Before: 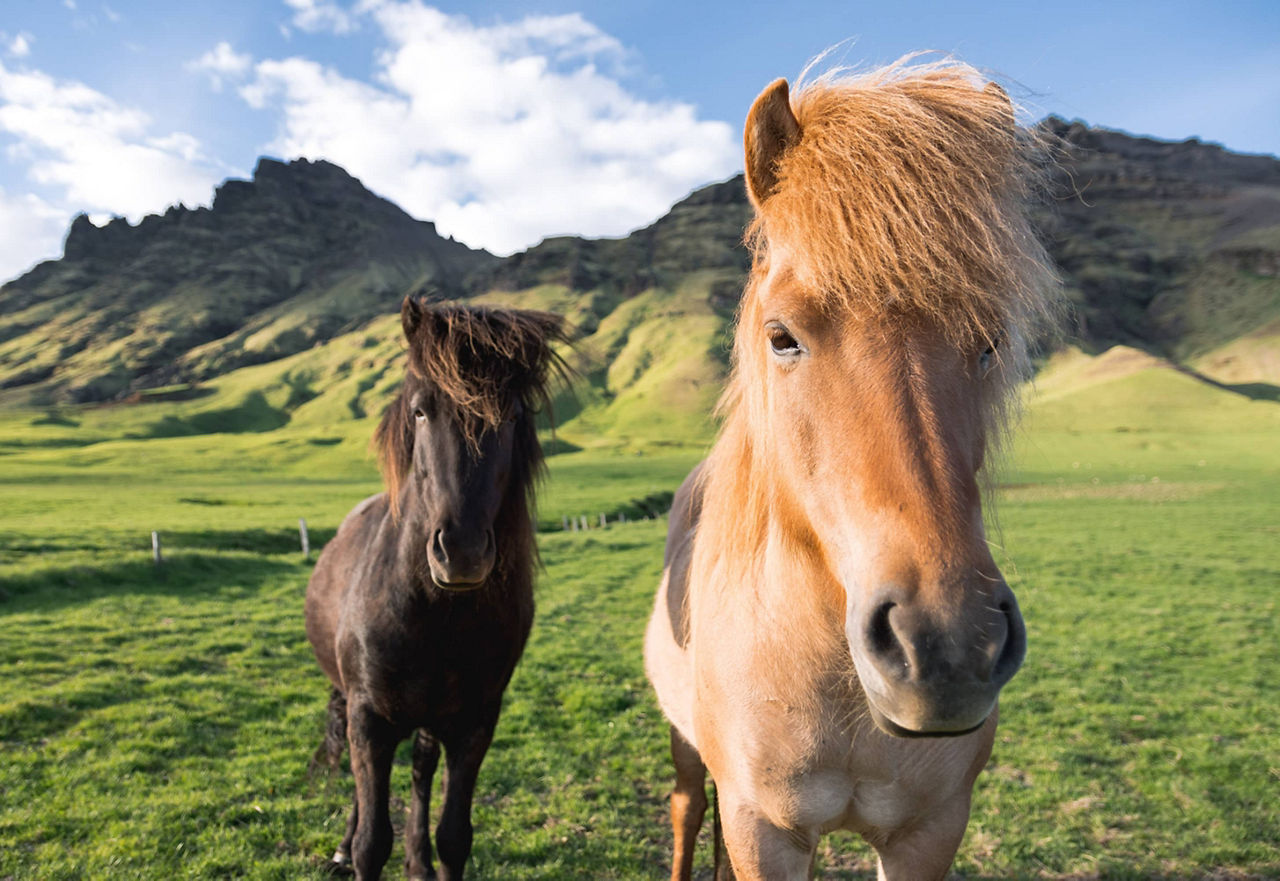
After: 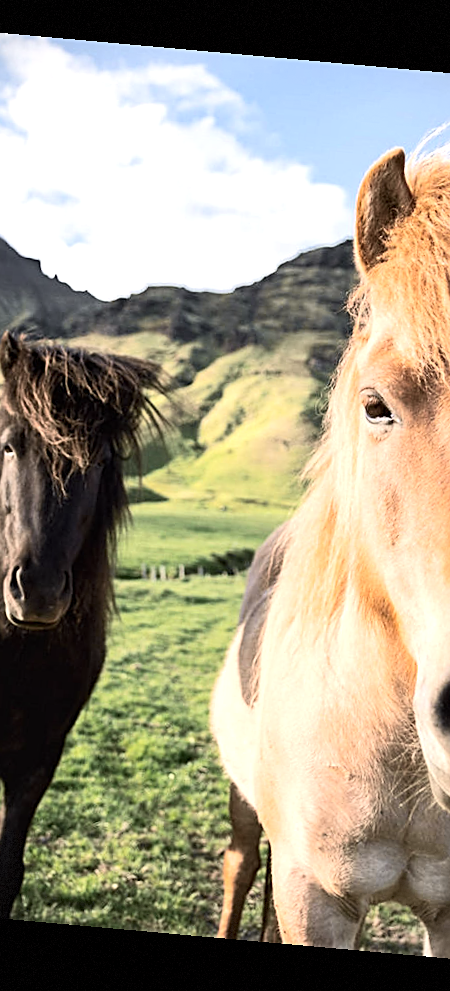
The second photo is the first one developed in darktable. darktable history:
local contrast: highlights 100%, shadows 100%, detail 120%, midtone range 0.2
tone equalizer: -8 EV -0.417 EV, -7 EV -0.389 EV, -6 EV -0.333 EV, -5 EV -0.222 EV, -3 EV 0.222 EV, -2 EV 0.333 EV, -1 EV 0.389 EV, +0 EV 0.417 EV, edges refinement/feathering 500, mask exposure compensation -1.57 EV, preserve details no
crop: left 33.36%, right 33.36%
rotate and perspective: rotation 5.12°, automatic cropping off
vignetting: dithering 8-bit output, unbound false
sharpen: on, module defaults
tone curve: curves: ch0 [(0, 0) (0.739, 0.837) (1, 1)]; ch1 [(0, 0) (0.226, 0.261) (0.383, 0.397) (0.462, 0.473) (0.498, 0.502) (0.521, 0.52) (0.578, 0.57) (1, 1)]; ch2 [(0, 0) (0.438, 0.456) (0.5, 0.5) (0.547, 0.557) (0.597, 0.58) (0.629, 0.603) (1, 1)], color space Lab, independent channels, preserve colors none
